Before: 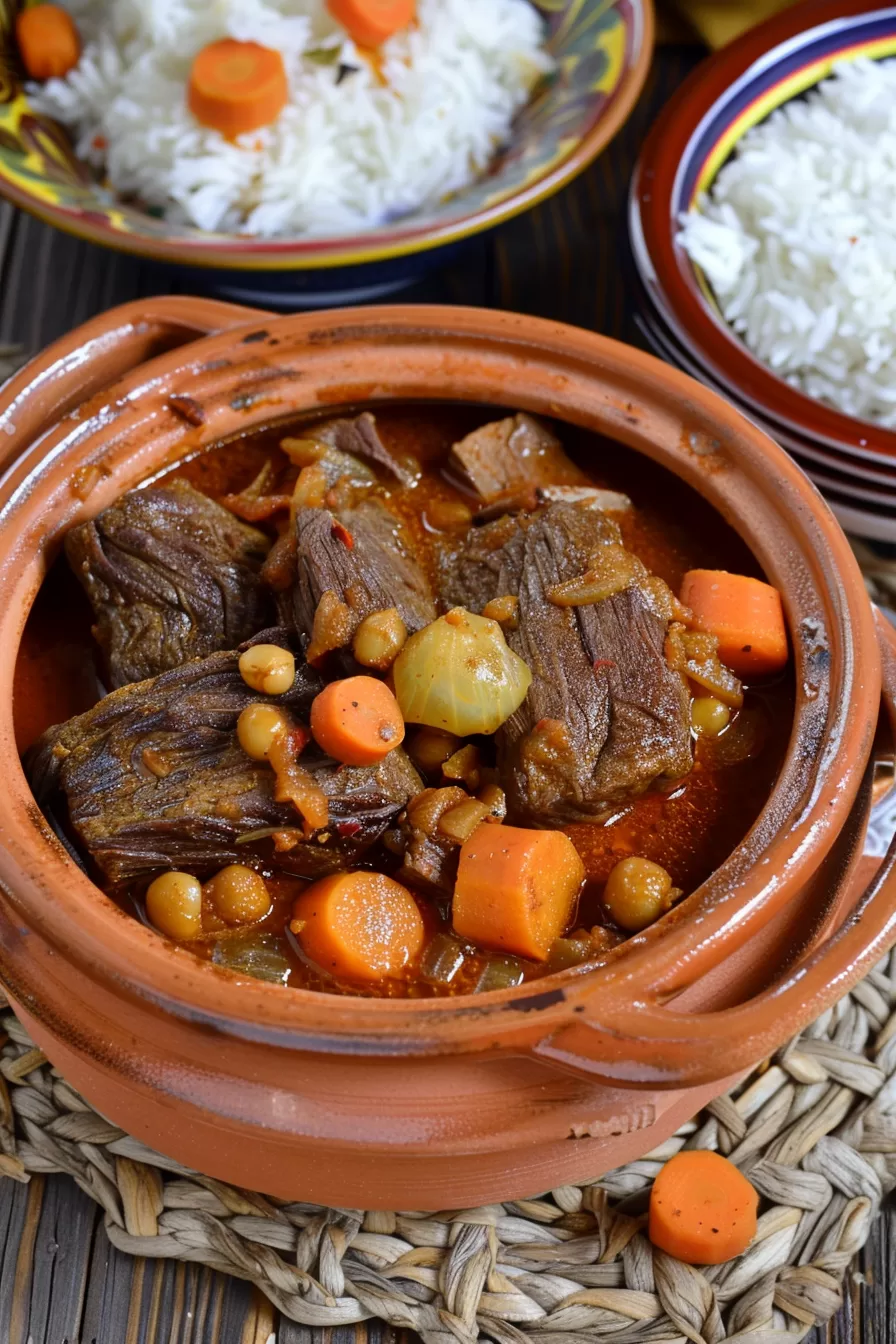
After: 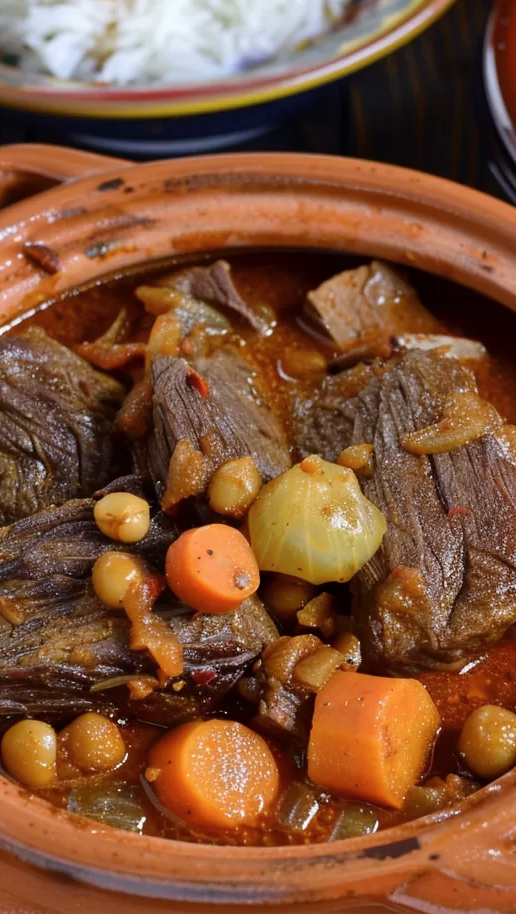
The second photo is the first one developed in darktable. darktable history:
tone equalizer: -8 EV -0.587 EV, smoothing diameter 24.81%, edges refinement/feathering 14.07, preserve details guided filter
crop: left 16.21%, top 11.371%, right 26.154%, bottom 20.575%
contrast brightness saturation: saturation -0.052
